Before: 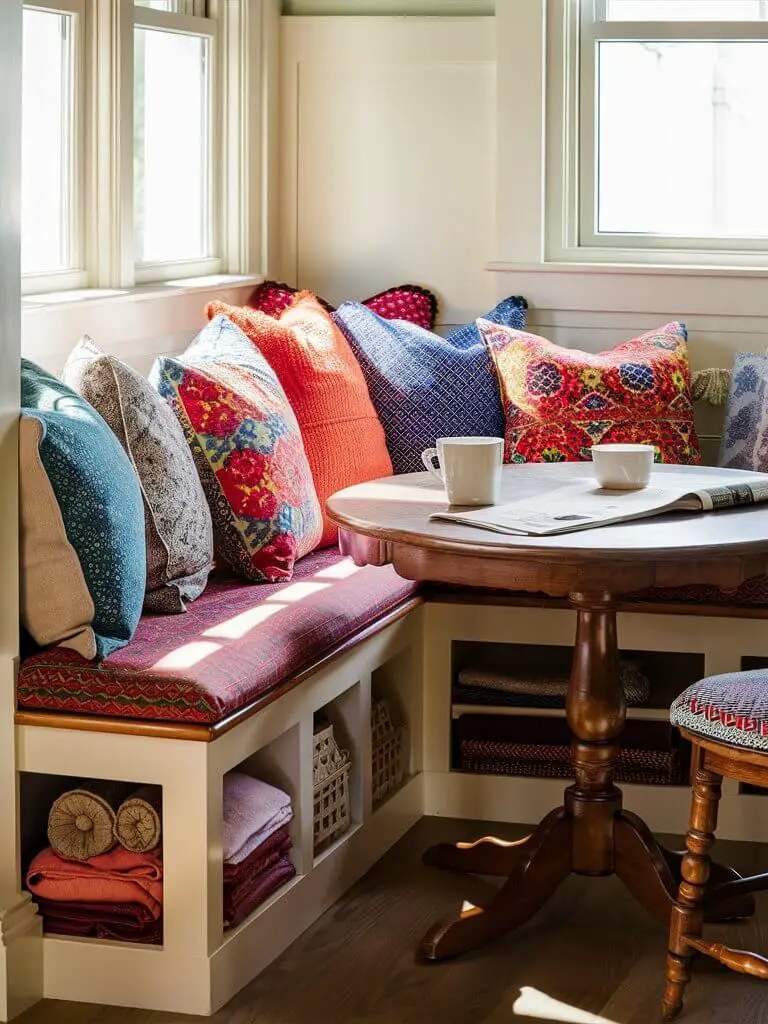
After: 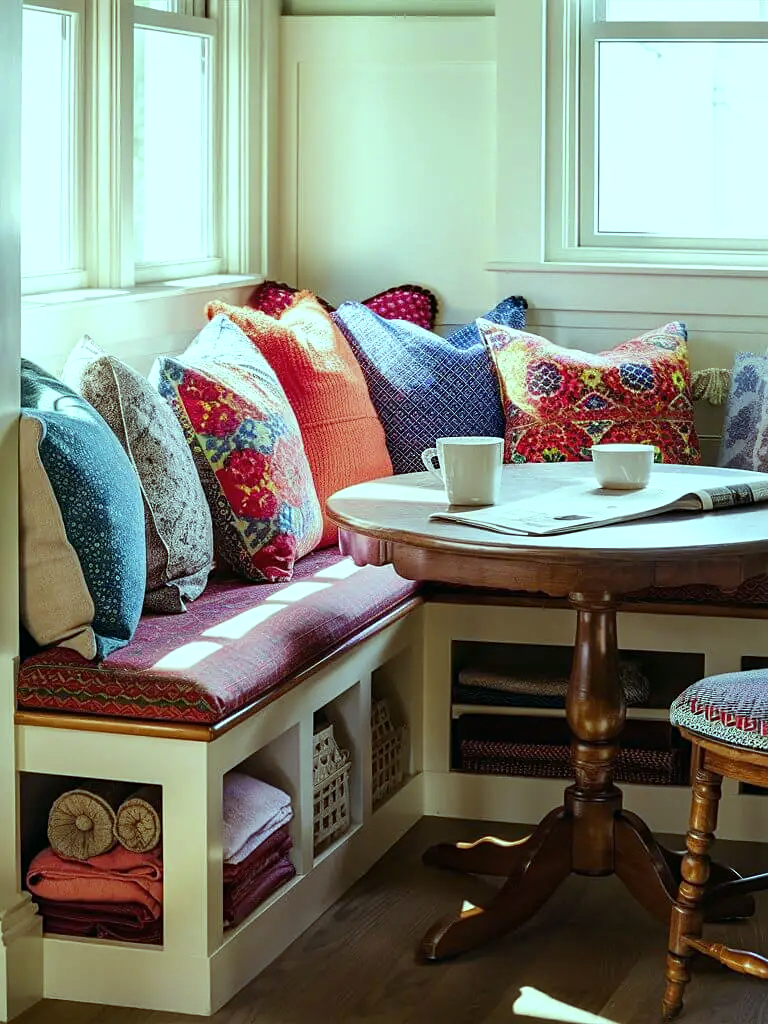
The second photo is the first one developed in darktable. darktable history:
sharpen: amount 0.2
color balance: mode lift, gamma, gain (sRGB), lift [0.997, 0.979, 1.021, 1.011], gamma [1, 1.084, 0.916, 0.998], gain [1, 0.87, 1.13, 1.101], contrast 4.55%, contrast fulcrum 38.24%, output saturation 104.09%
